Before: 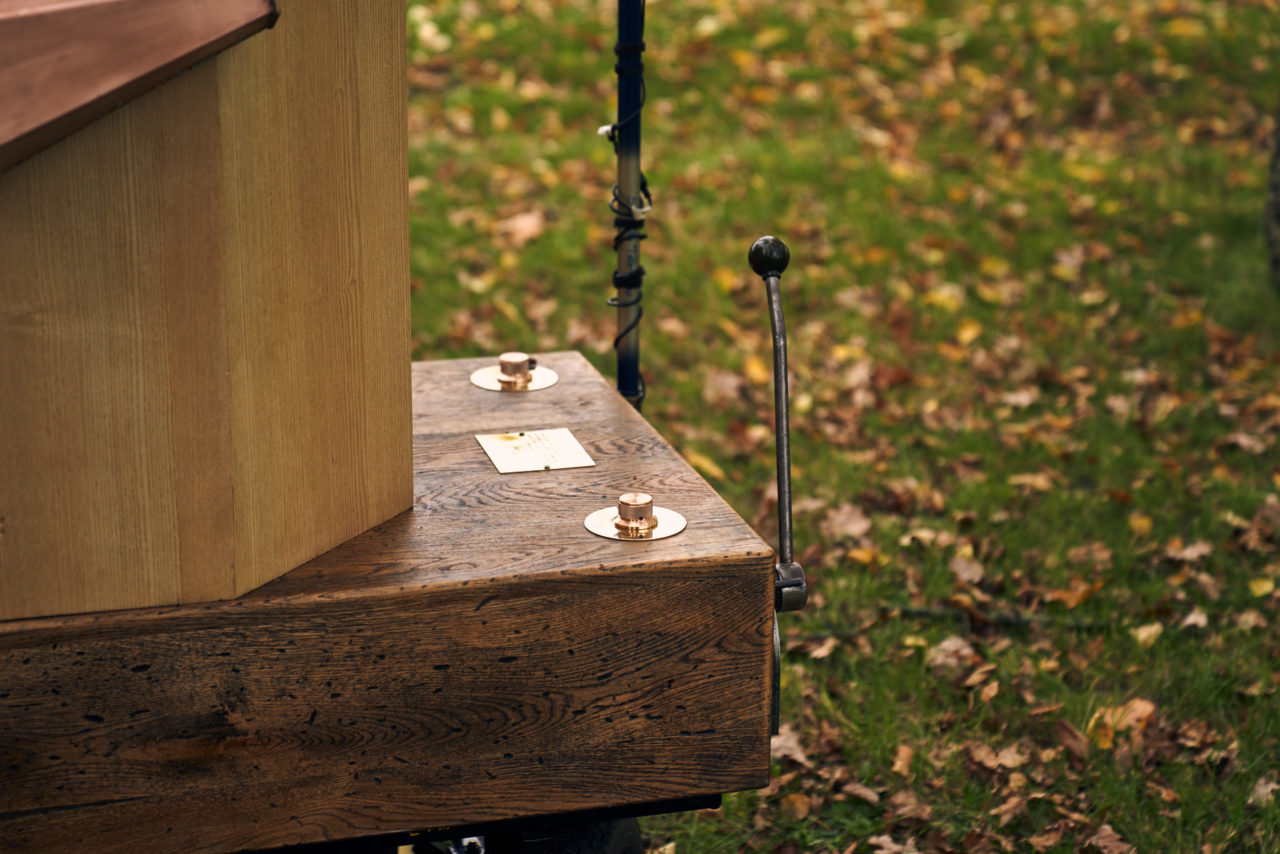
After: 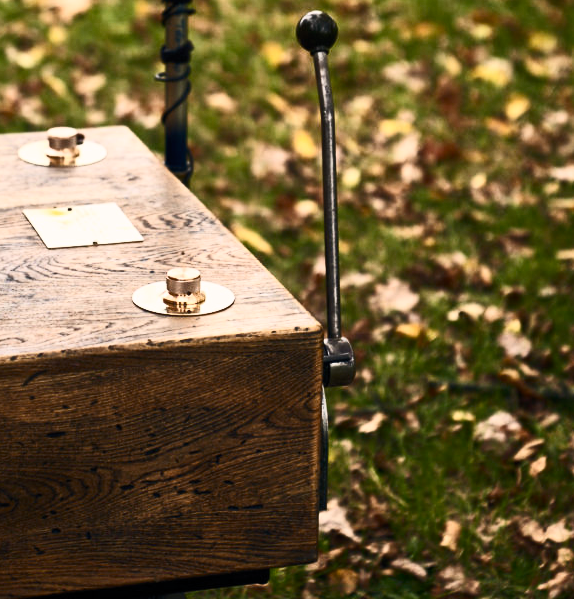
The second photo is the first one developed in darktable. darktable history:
color balance rgb: power › hue 62.79°, perceptual saturation grading › global saturation 0.703%, global vibrance 6.396%, contrast 12.257%, saturation formula JzAzBz (2021)
crop: left 35.366%, top 26.376%, right 19.724%, bottom 3.436%
contrast brightness saturation: contrast 0.633, brightness 0.346, saturation 0.137
exposure: exposure -0.566 EV, compensate exposure bias true, compensate highlight preservation false
